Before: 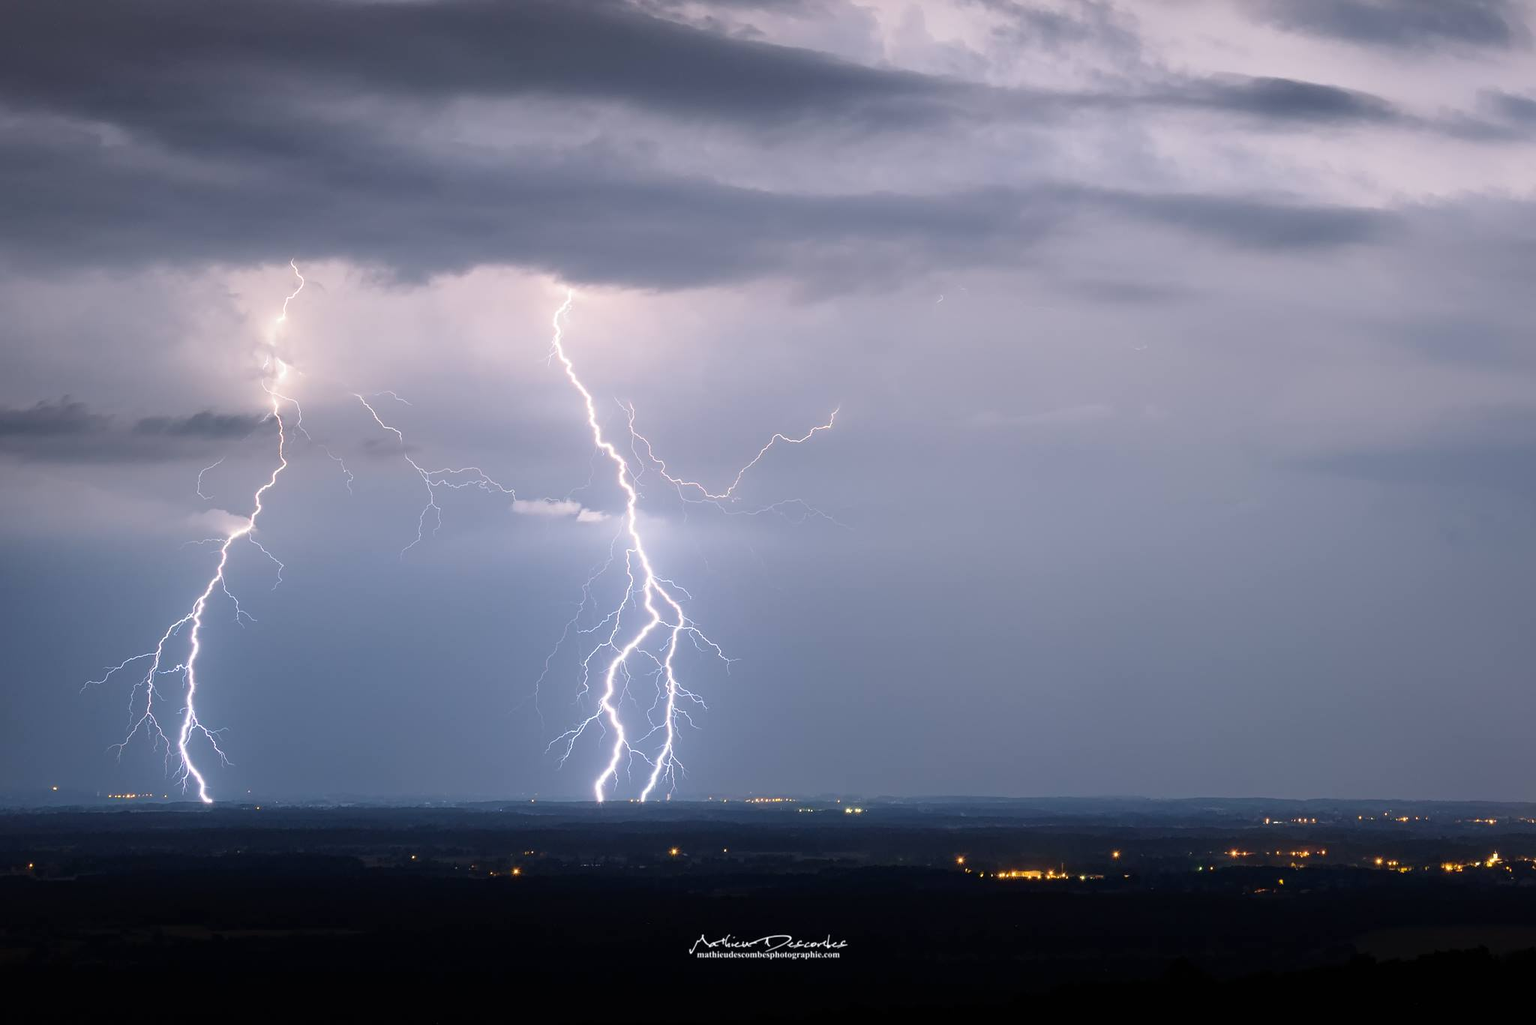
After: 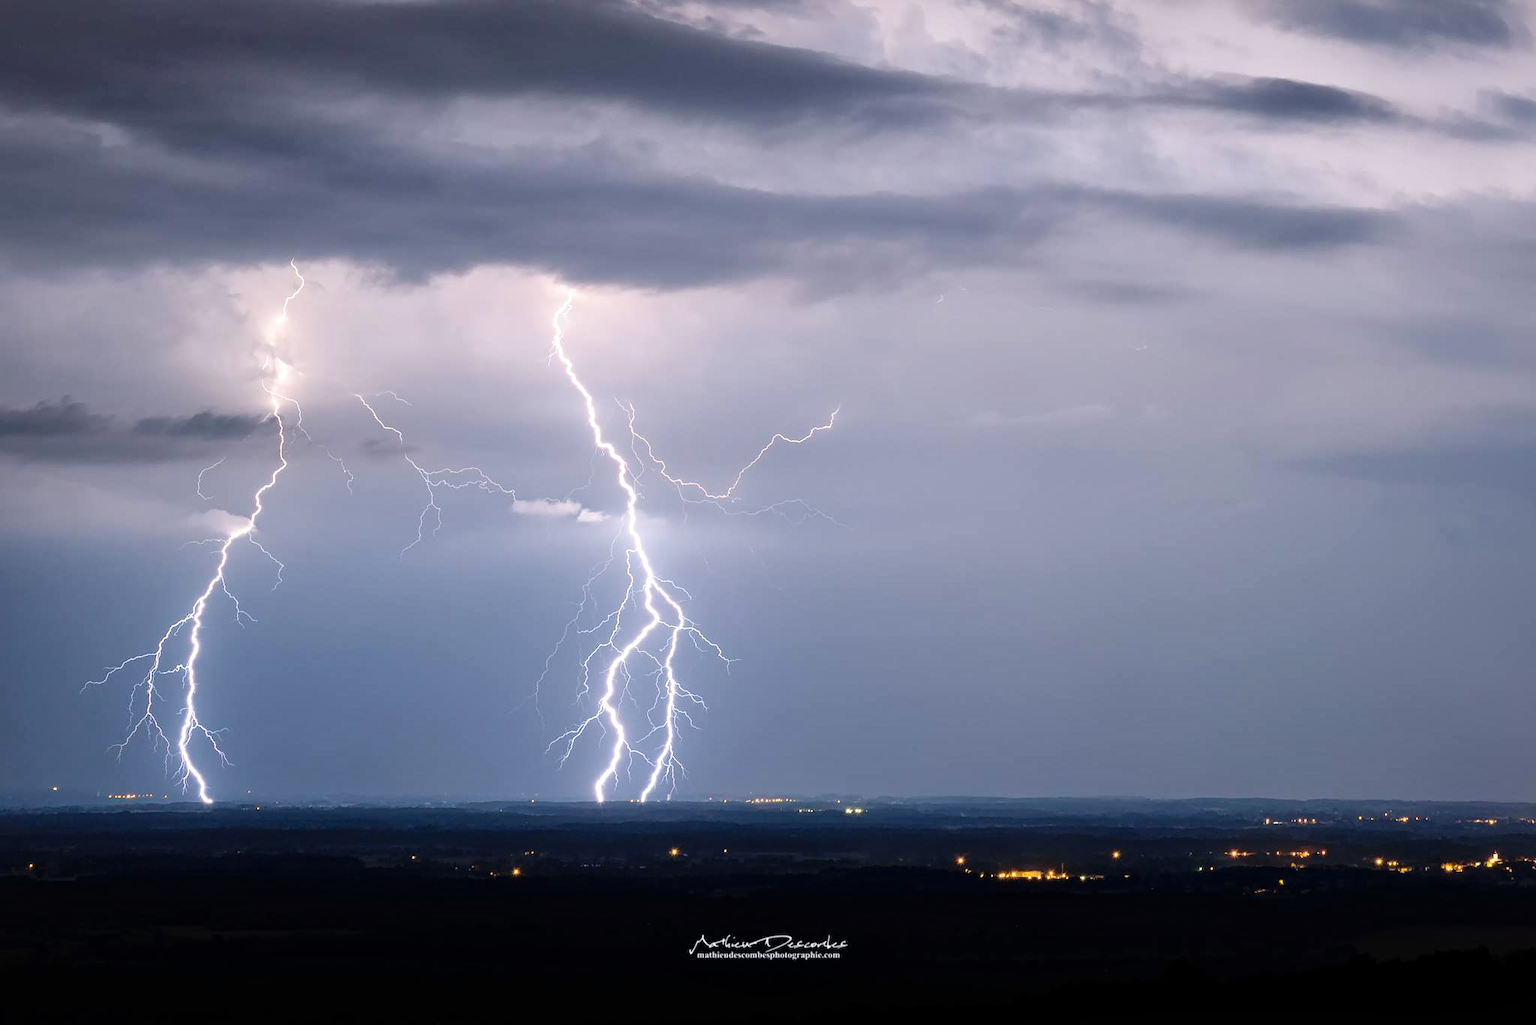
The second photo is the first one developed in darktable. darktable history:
tone curve: curves: ch0 [(0, 0) (0.037, 0.025) (0.131, 0.093) (0.275, 0.256) (0.497, 0.51) (0.617, 0.643) (0.704, 0.732) (0.813, 0.832) (0.911, 0.925) (0.997, 0.995)]; ch1 [(0, 0) (0.301, 0.3) (0.444, 0.45) (0.493, 0.495) (0.507, 0.503) (0.534, 0.533) (0.582, 0.58) (0.658, 0.693) (0.746, 0.77) (1, 1)]; ch2 [(0, 0) (0.246, 0.233) (0.36, 0.352) (0.415, 0.418) (0.476, 0.492) (0.502, 0.504) (0.525, 0.518) (0.539, 0.544) (0.586, 0.602) (0.634, 0.651) (0.706, 0.727) (0.853, 0.852) (1, 0.951)], preserve colors none
local contrast: mode bilateral grid, contrast 25, coarseness 50, detail 123%, midtone range 0.2
